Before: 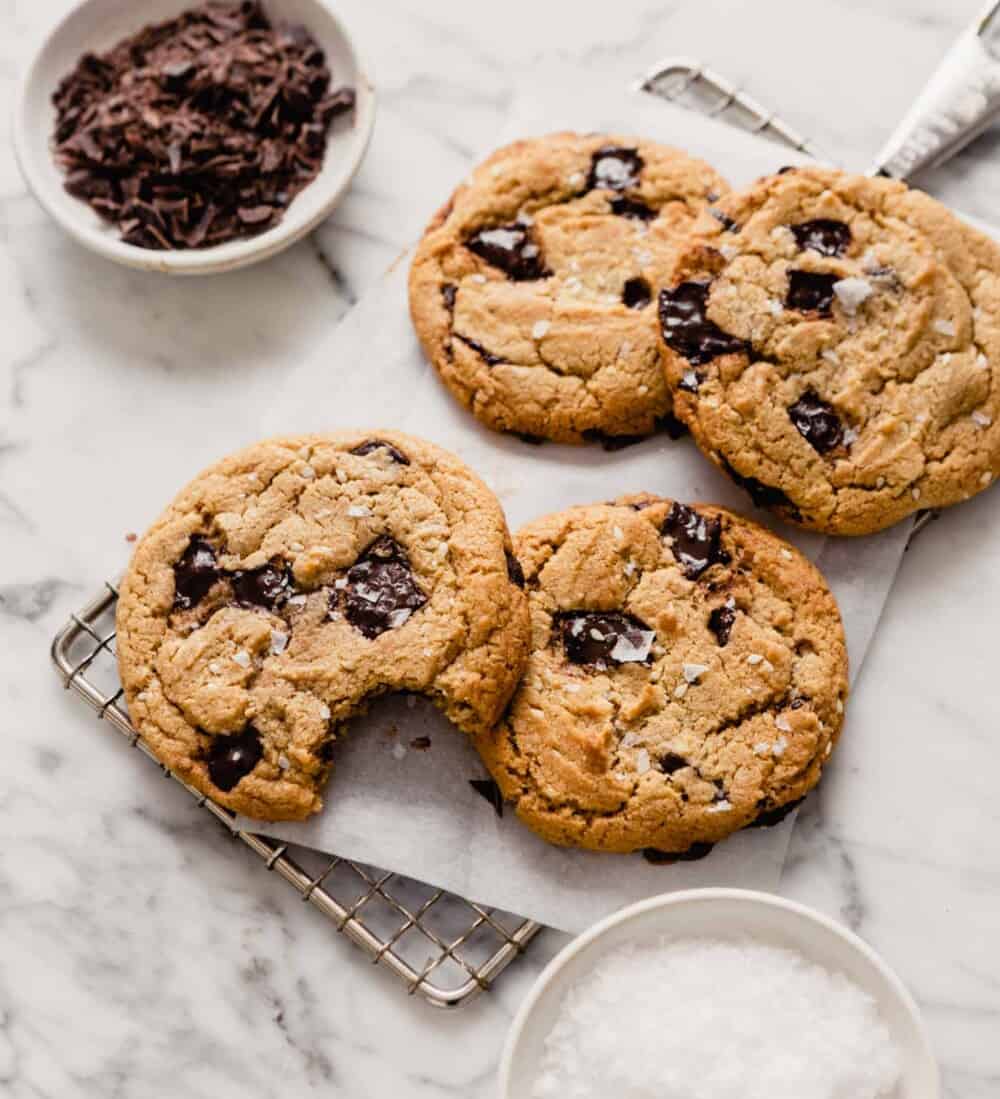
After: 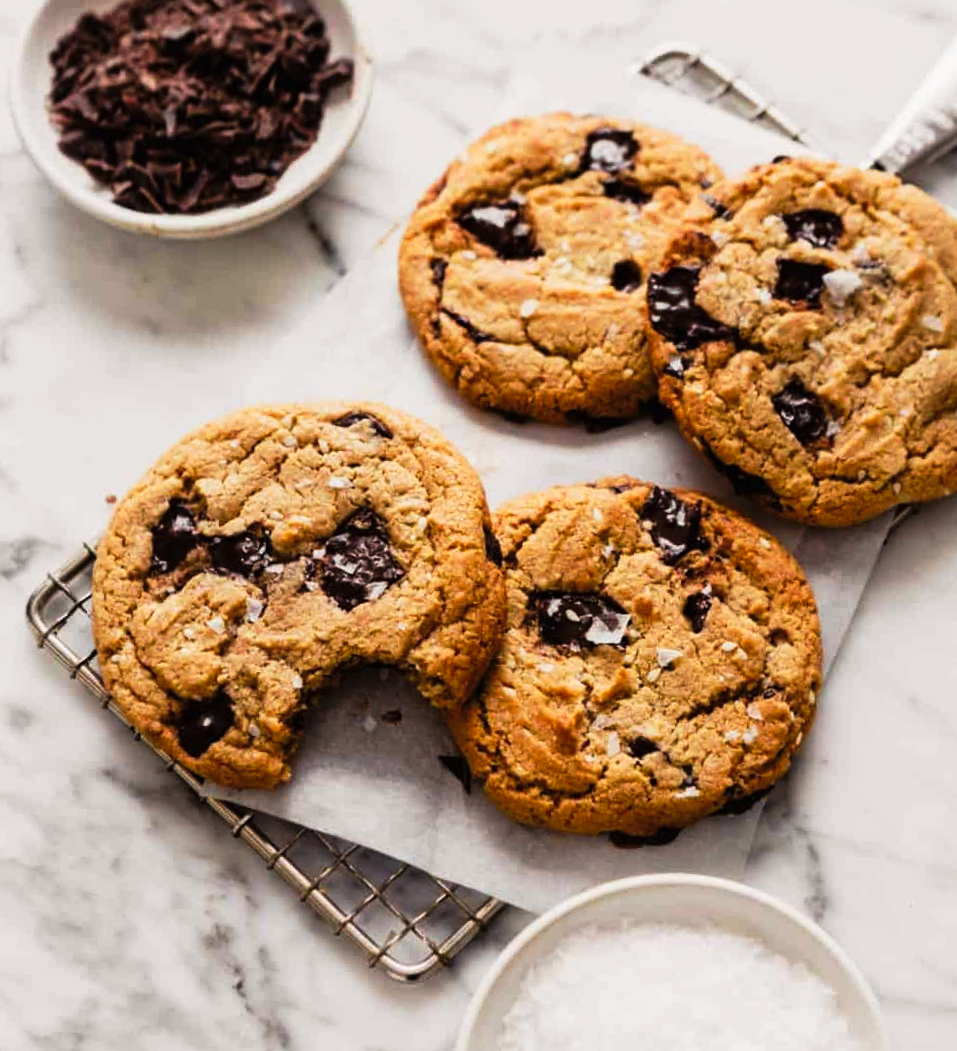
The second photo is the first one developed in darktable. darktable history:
tone curve: curves: ch0 [(0, 0) (0.003, 0.004) (0.011, 0.009) (0.025, 0.017) (0.044, 0.029) (0.069, 0.04) (0.1, 0.051) (0.136, 0.07) (0.177, 0.095) (0.224, 0.131) (0.277, 0.179) (0.335, 0.237) (0.399, 0.302) (0.468, 0.386) (0.543, 0.471) (0.623, 0.576) (0.709, 0.699) (0.801, 0.817) (0.898, 0.917) (1, 1)], preserve colors none
crop and rotate: angle -2.38°
